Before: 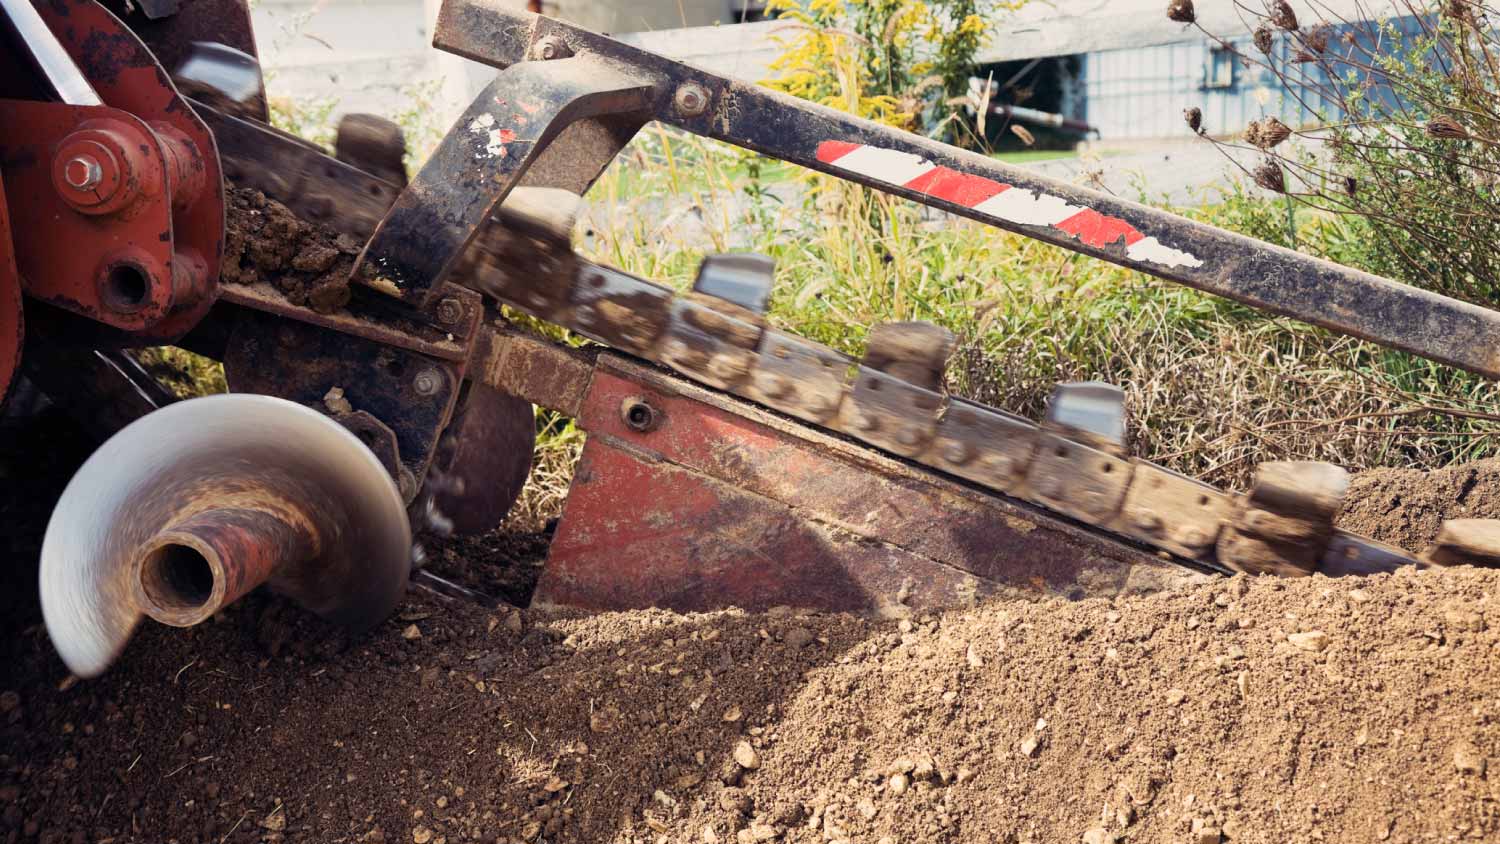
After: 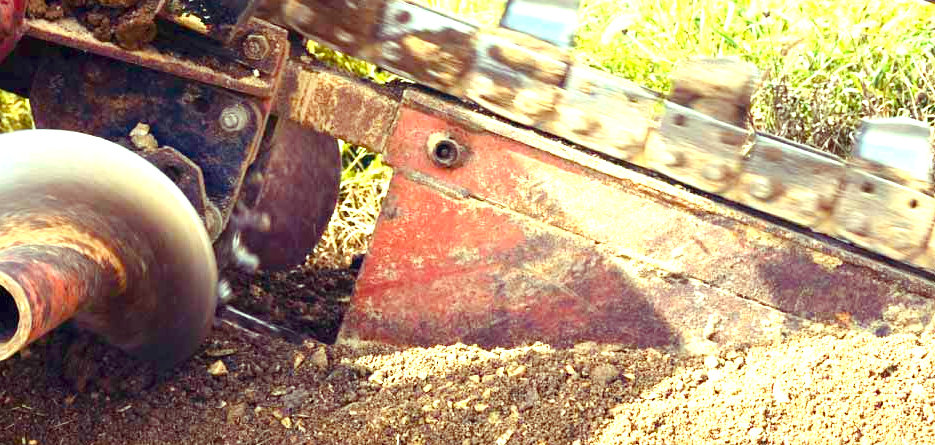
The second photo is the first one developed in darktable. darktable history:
crop: left 12.979%, top 31.308%, right 24.636%, bottom 15.888%
tone equalizer: -8 EV -0.74 EV, -7 EV -0.722 EV, -6 EV -0.561 EV, -5 EV -0.386 EV, -3 EV 0.398 EV, -2 EV 0.6 EV, -1 EV 0.693 EV, +0 EV 0.731 EV
exposure: black level correction 0, exposure 1.001 EV, compensate highlight preservation false
color balance rgb: highlights gain › luminance 15.381%, highlights gain › chroma 6.963%, highlights gain › hue 125.48°, perceptual saturation grading › global saturation 20%, perceptual saturation grading › highlights -25.595%, perceptual saturation grading › shadows 49.501%, perceptual brilliance grading › highlights 15.926%, perceptual brilliance grading › mid-tones 6.793%, perceptual brilliance grading › shadows -15.64%, contrast -29.377%
